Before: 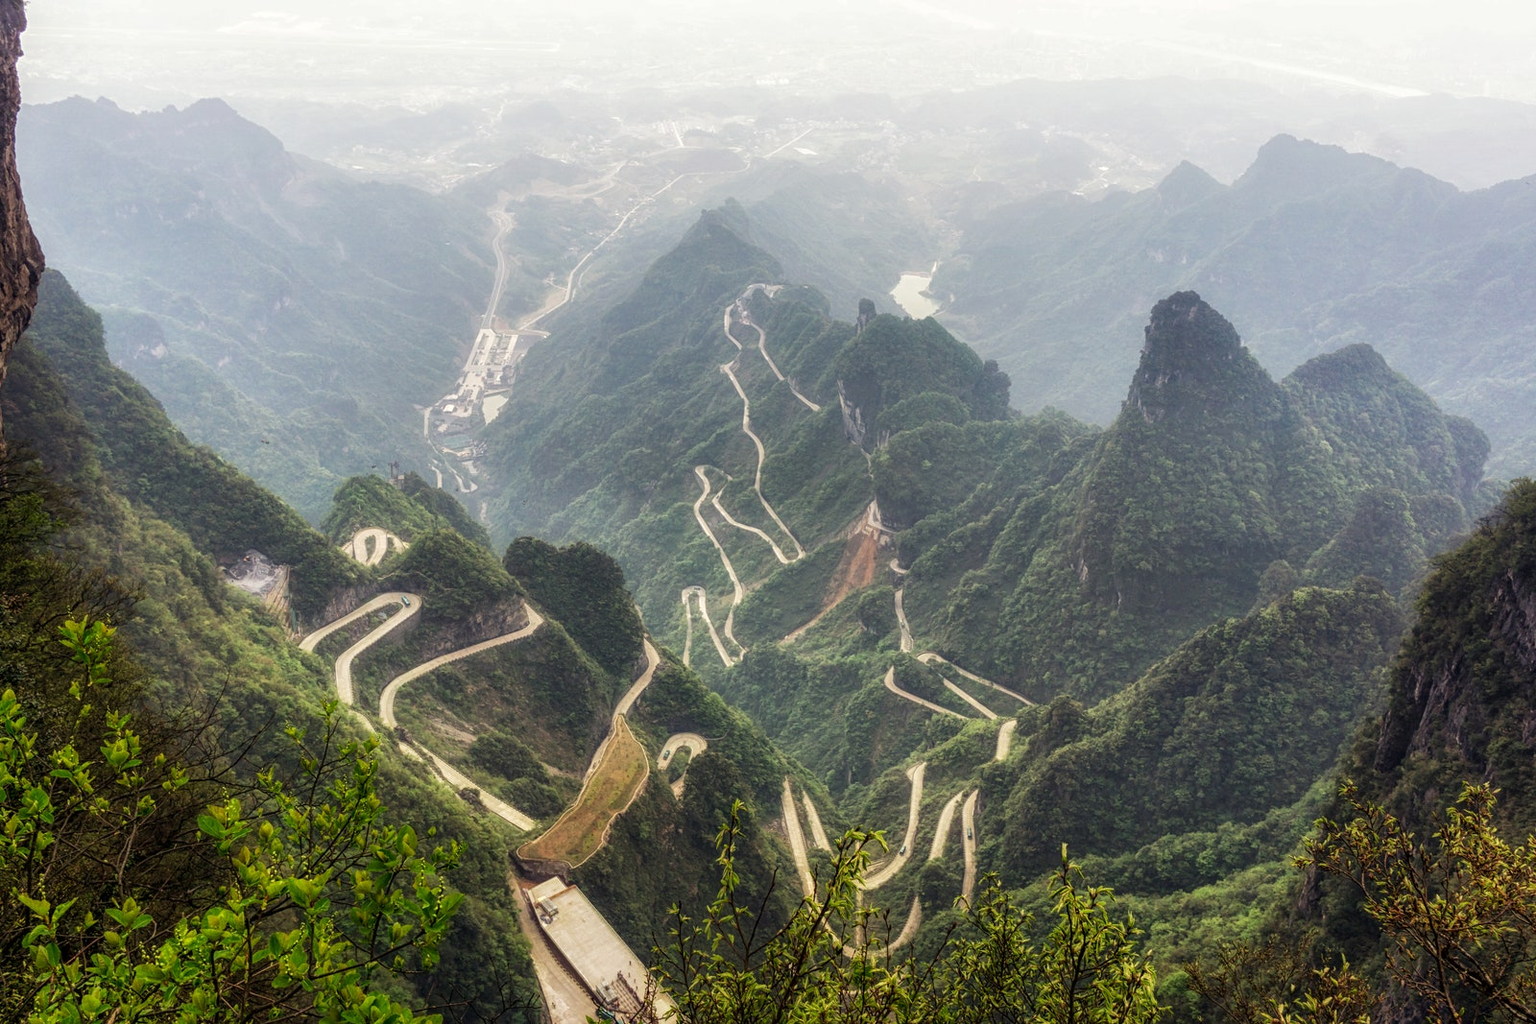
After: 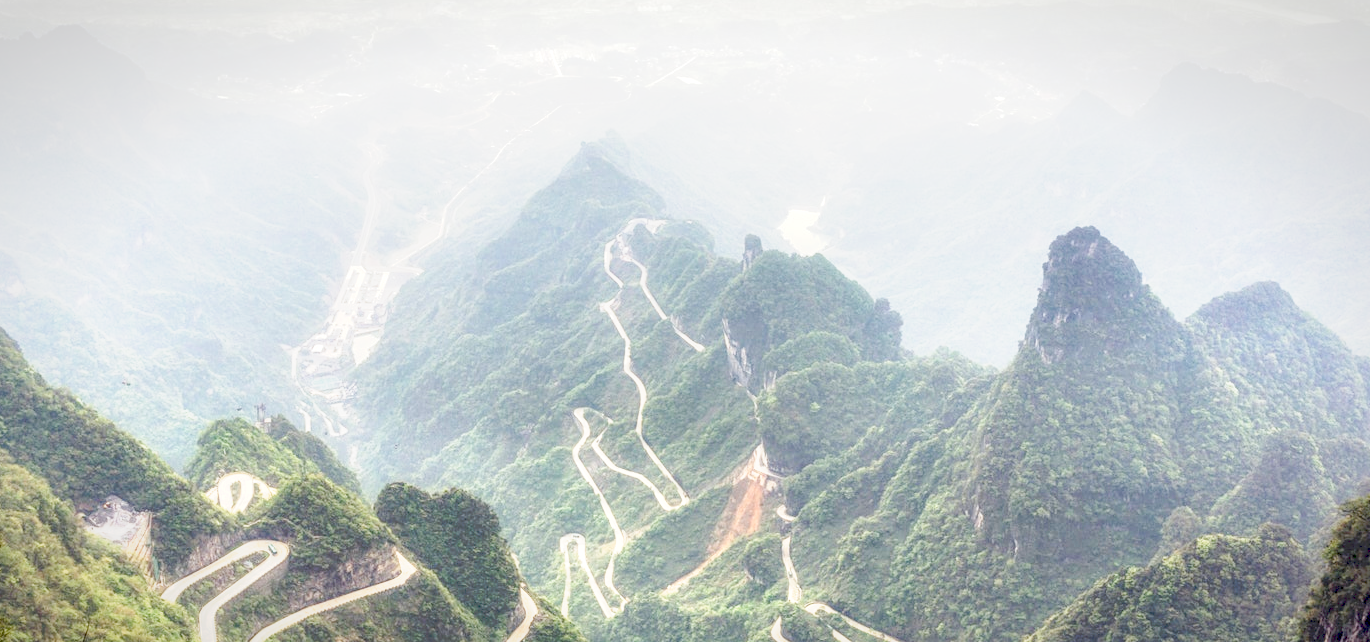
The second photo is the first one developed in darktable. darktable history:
vignetting: fall-off start 86.39%, brightness -0.318, saturation -0.047, automatic ratio true
tone curve: curves: ch0 [(0, 0) (0.003, 0.195) (0.011, 0.161) (0.025, 0.21) (0.044, 0.24) (0.069, 0.254) (0.1, 0.283) (0.136, 0.347) (0.177, 0.412) (0.224, 0.455) (0.277, 0.531) (0.335, 0.606) (0.399, 0.679) (0.468, 0.748) (0.543, 0.814) (0.623, 0.876) (0.709, 0.927) (0.801, 0.949) (0.898, 0.962) (1, 1)], preserve colors none
crop and rotate: left 9.397%, top 7.228%, right 4.948%, bottom 32.566%
local contrast: on, module defaults
exposure: black level correction 0.007, exposure 0.105 EV, compensate highlight preservation false
color correction: highlights b* -0.003, saturation 1.35
